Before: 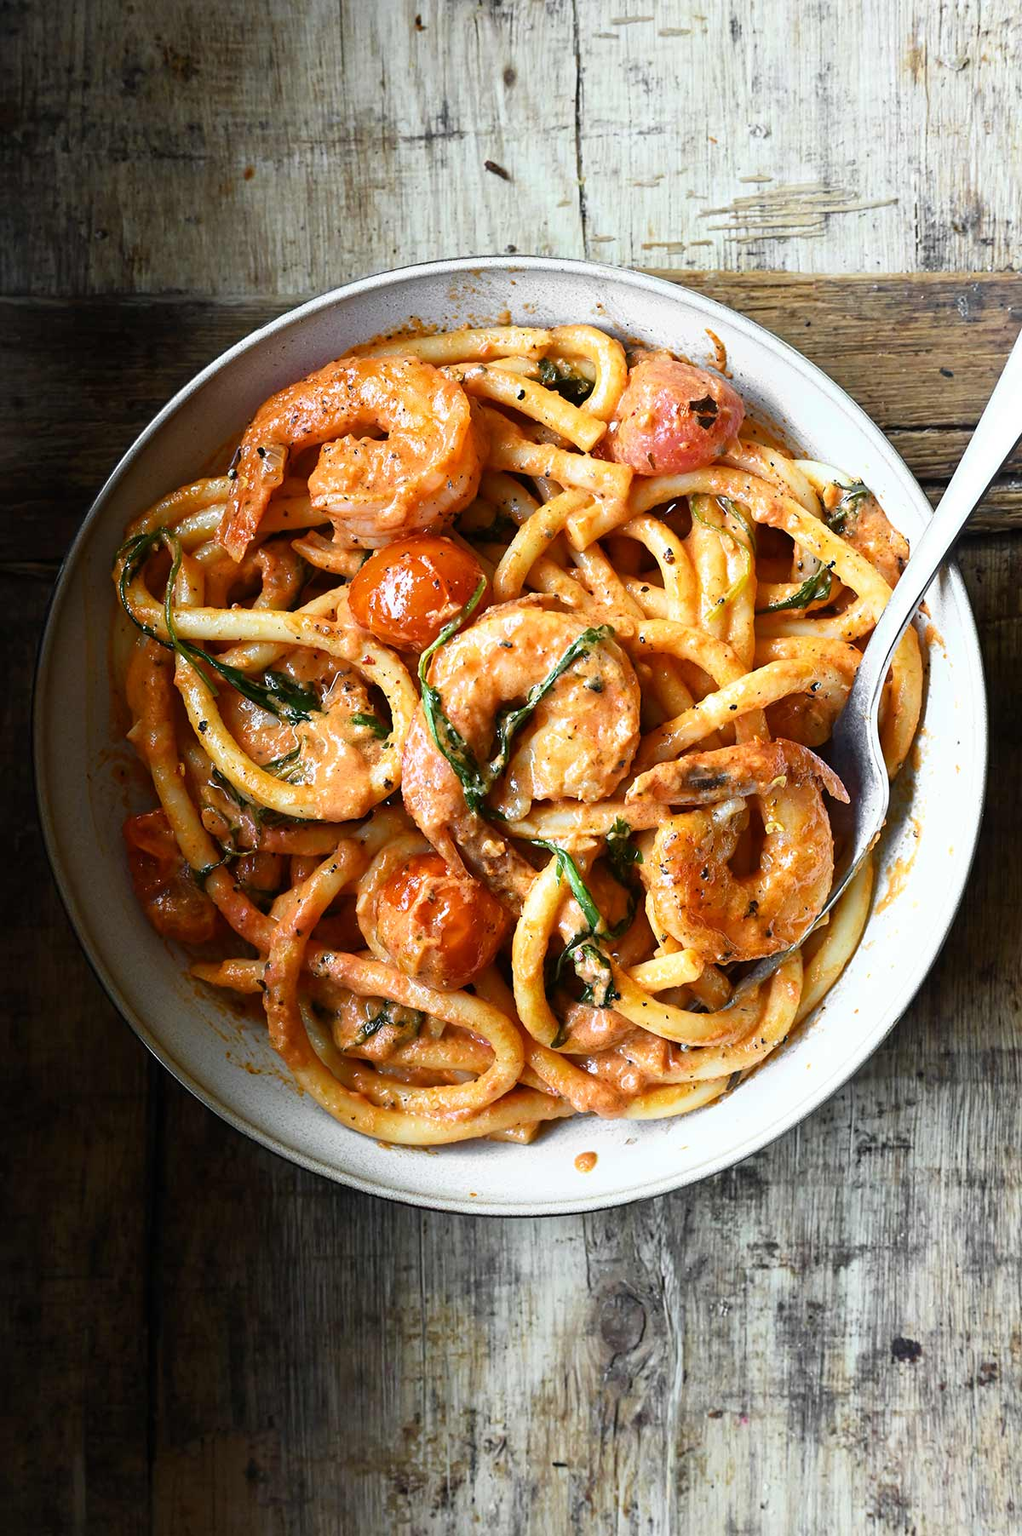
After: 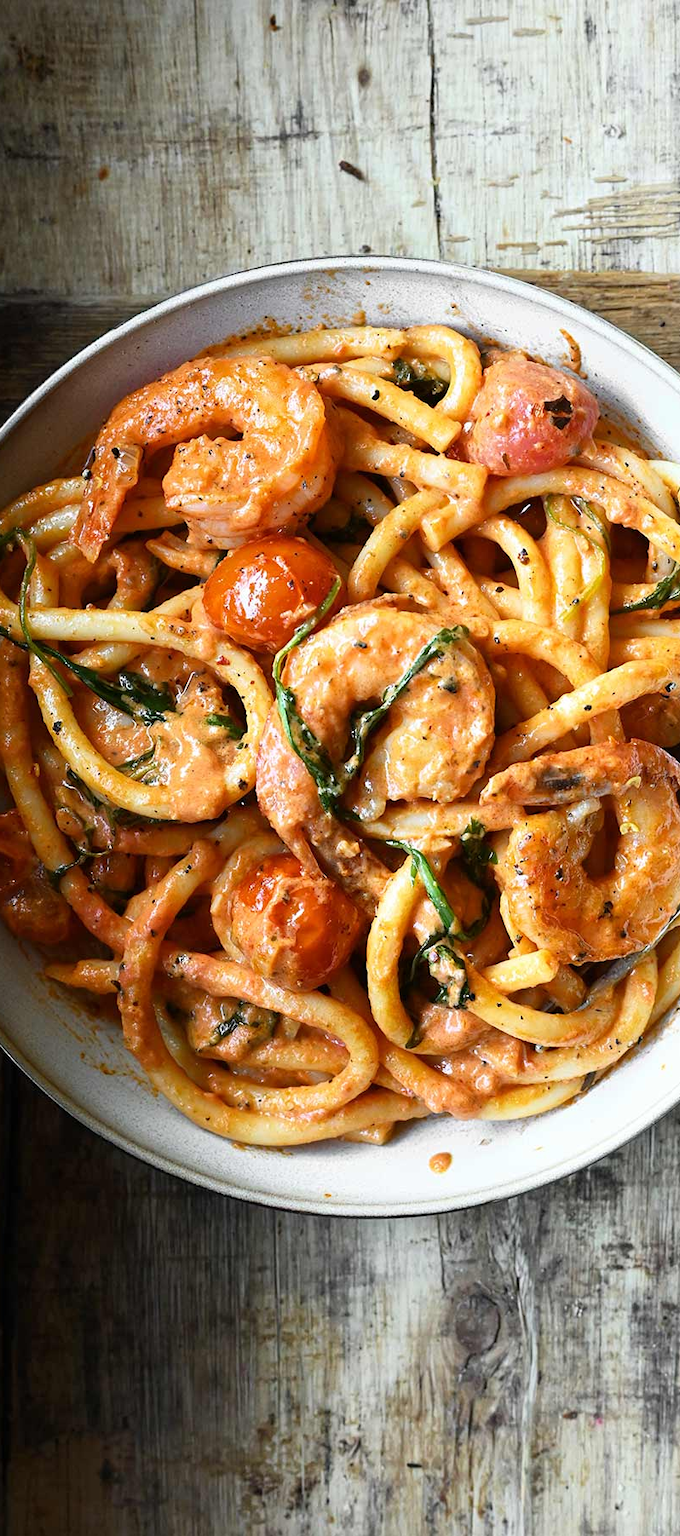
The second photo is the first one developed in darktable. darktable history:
white balance: emerald 1
crop and rotate: left 14.292%, right 19.041%
